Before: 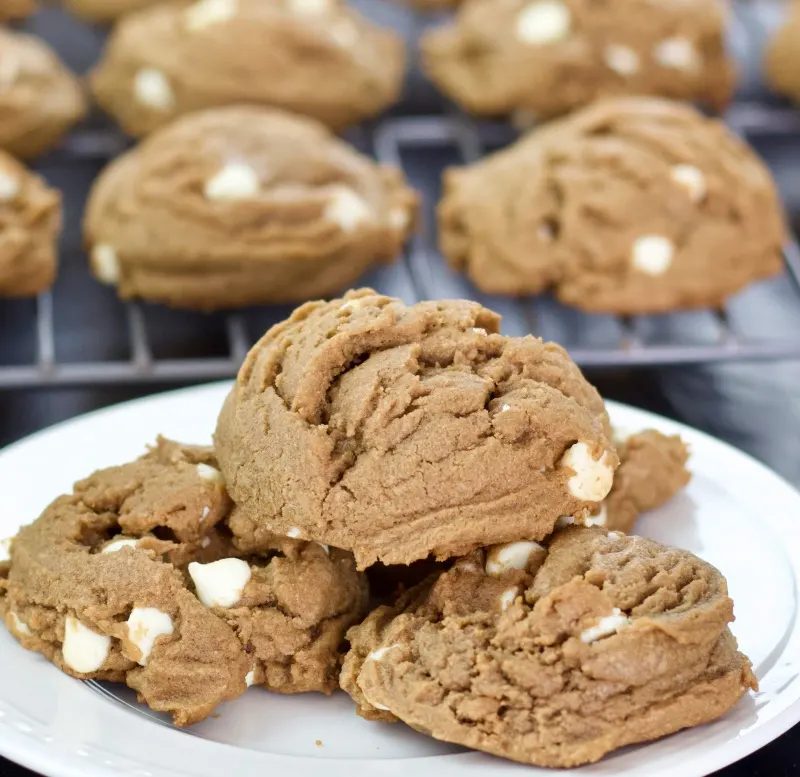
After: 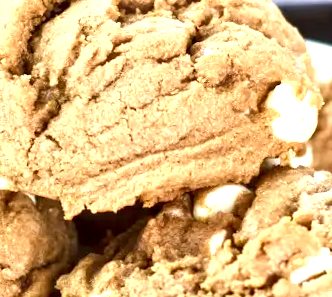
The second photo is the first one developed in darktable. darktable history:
exposure: black level correction 0, exposure 1.2 EV, compensate exposure bias true, compensate highlight preservation false
shadows and highlights: shadows 32, highlights -32, soften with gaussian
rotate and perspective: rotation -2°, crop left 0.022, crop right 0.978, crop top 0.049, crop bottom 0.951
local contrast: highlights 83%, shadows 81%
crop: left 37.221%, top 45.169%, right 20.63%, bottom 13.777%
